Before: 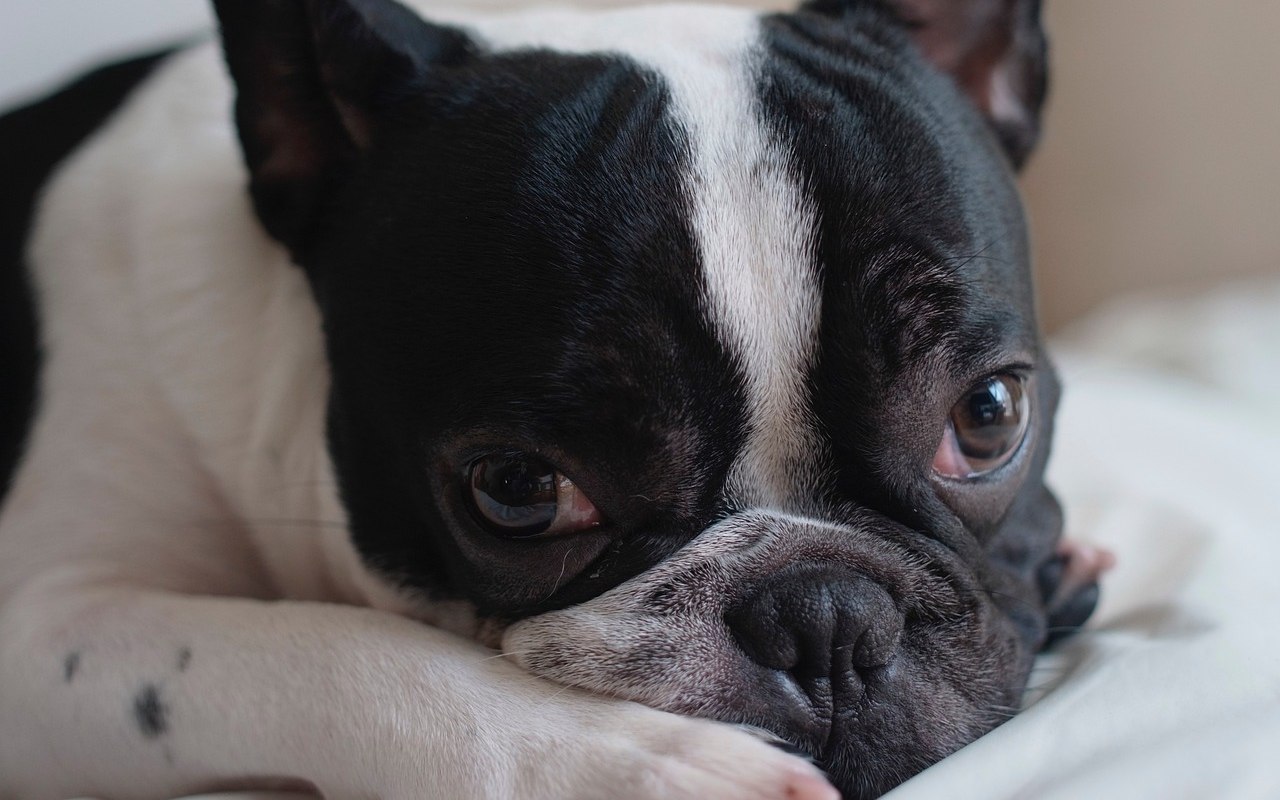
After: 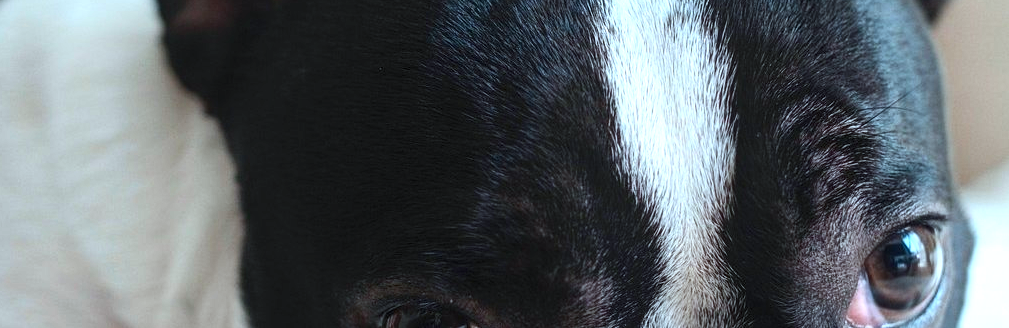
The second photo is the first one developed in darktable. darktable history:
local contrast: on, module defaults
crop: left 6.775%, top 18.743%, right 14.385%, bottom 40.245%
contrast brightness saturation: contrast 0.149, brightness -0.005, saturation 0.101
color correction: highlights a* -9.9, highlights b* -10.25
exposure: black level correction 0, exposure 1.098 EV, compensate highlight preservation false
